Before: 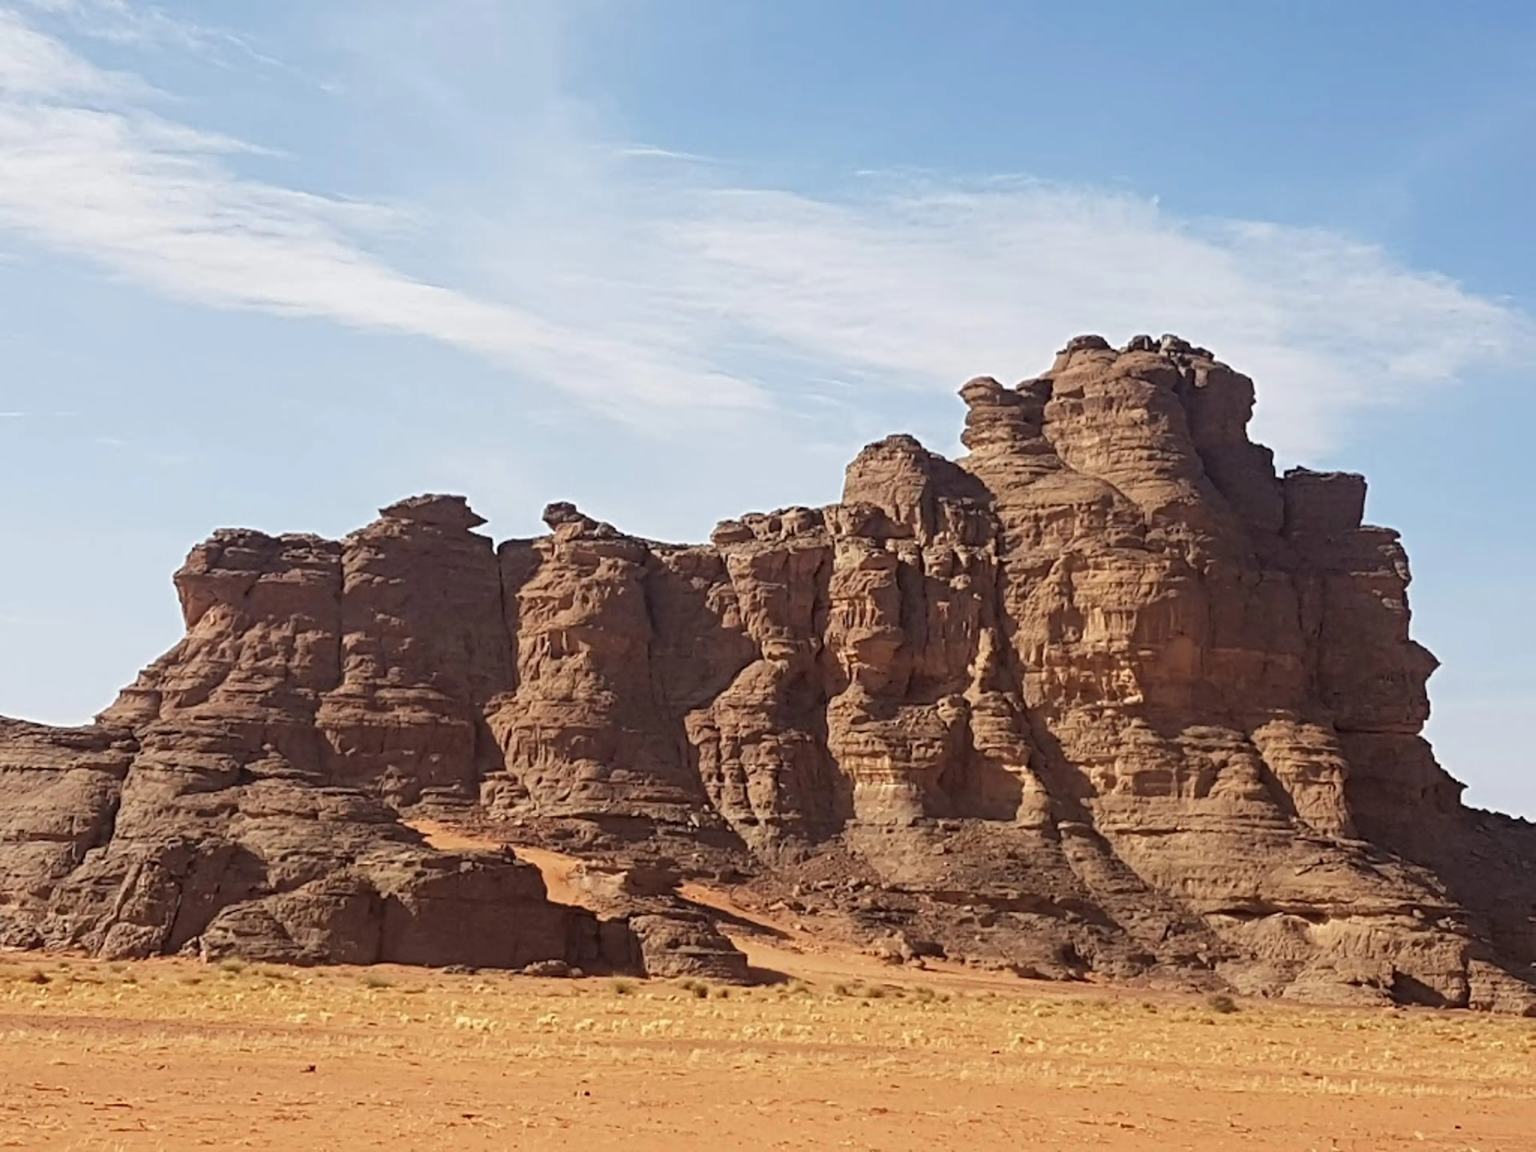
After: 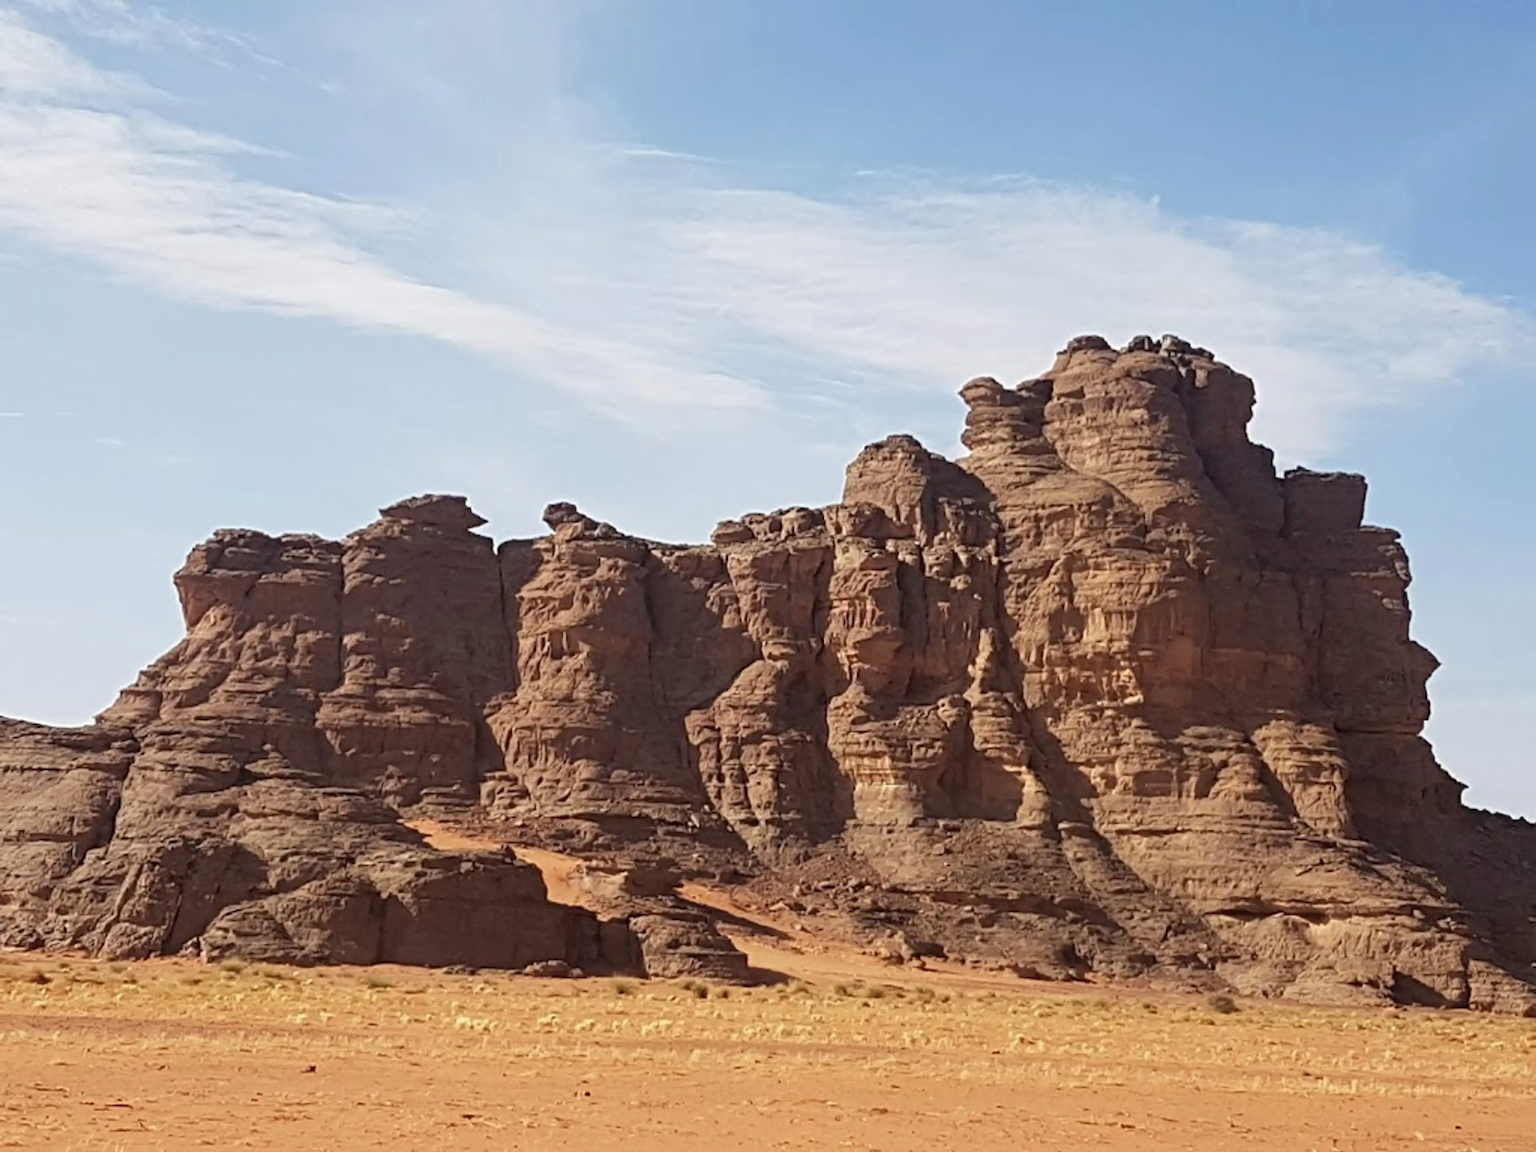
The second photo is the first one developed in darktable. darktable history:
color correction: highlights b* 0.021, saturation 0.976
